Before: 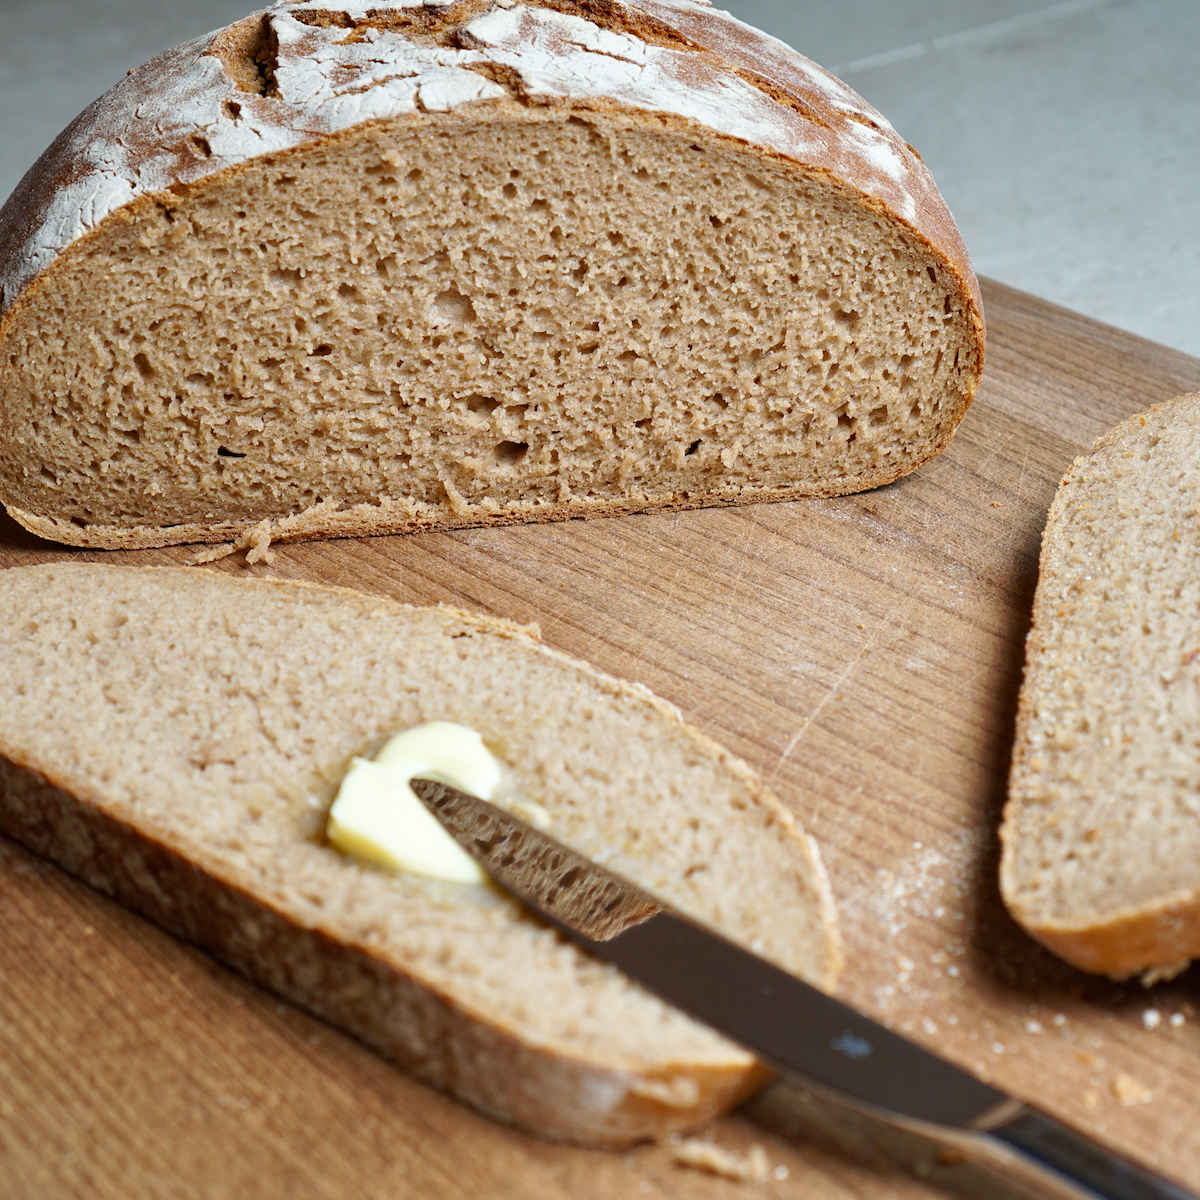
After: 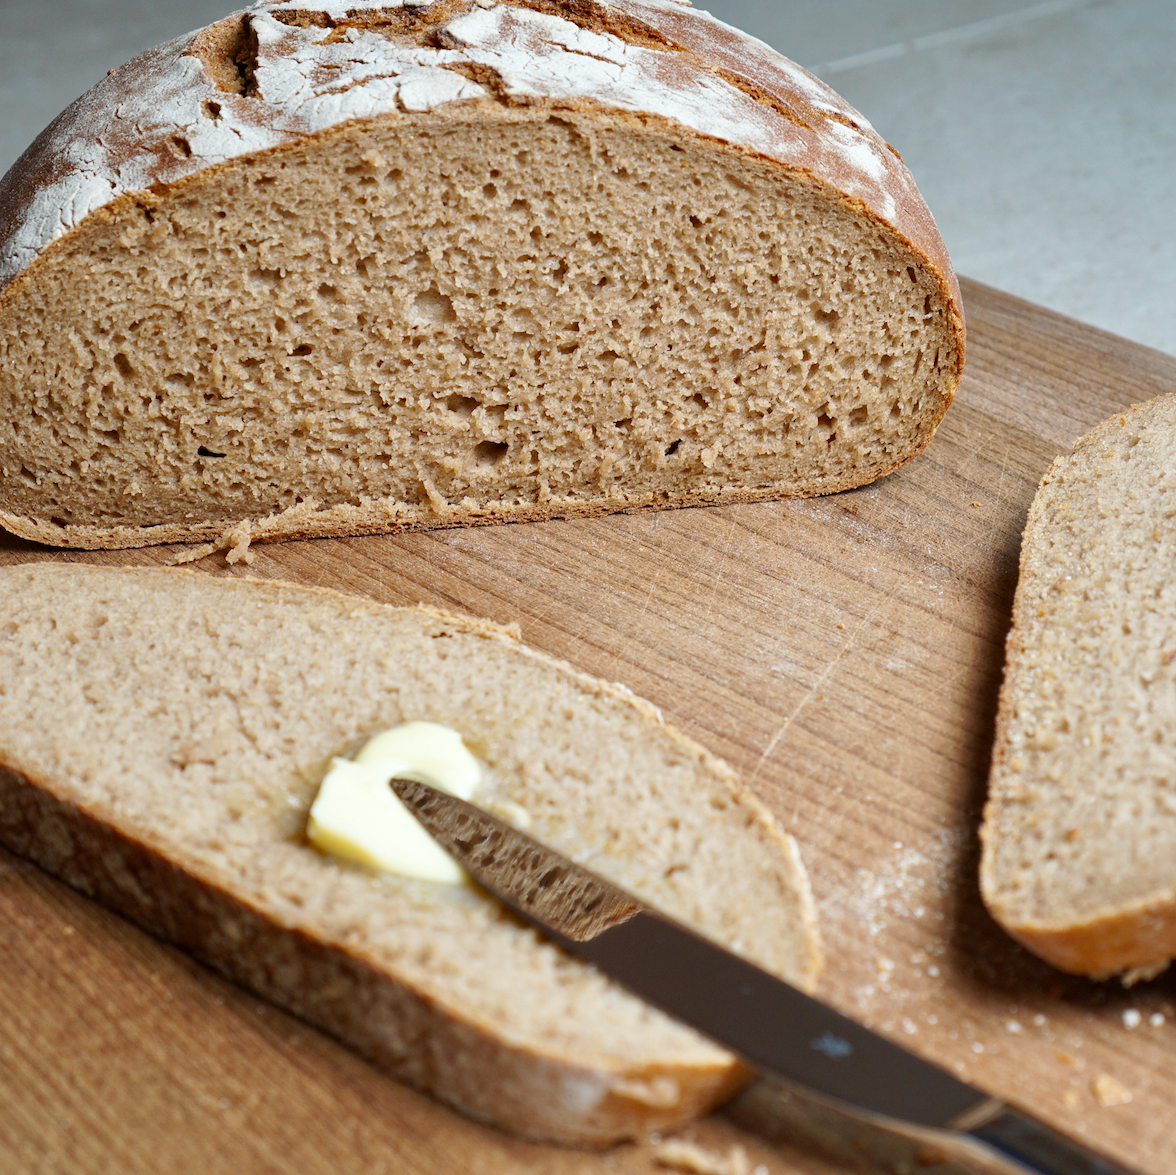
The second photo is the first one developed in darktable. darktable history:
crop: left 1.712%, right 0.286%, bottom 2.018%
